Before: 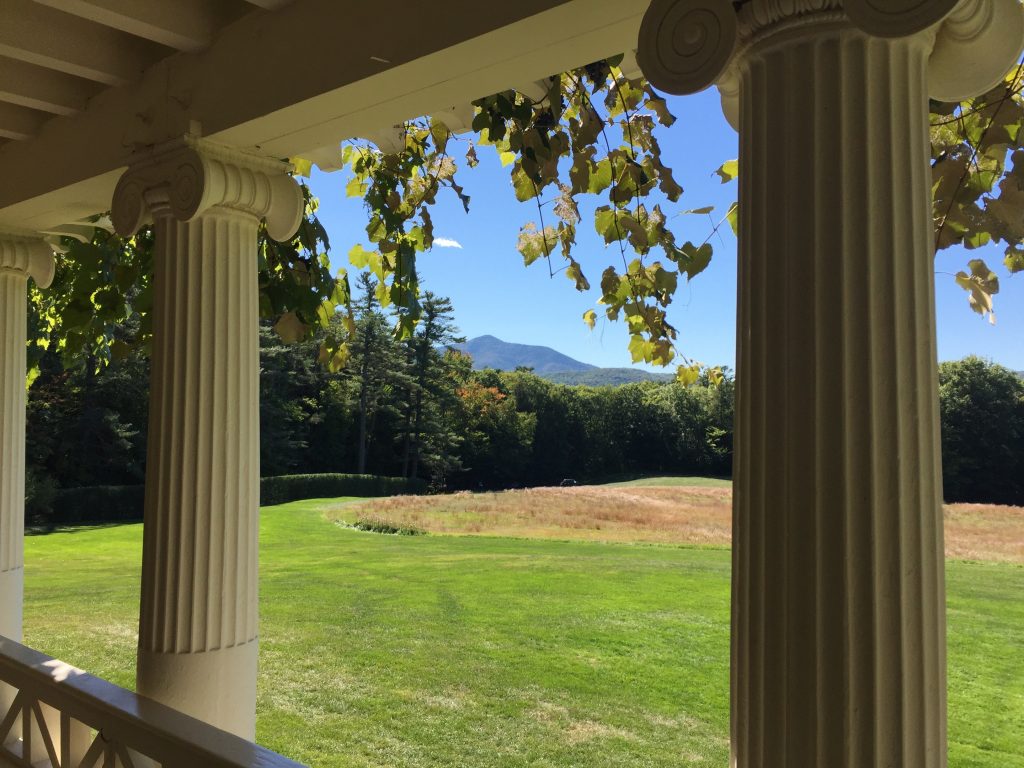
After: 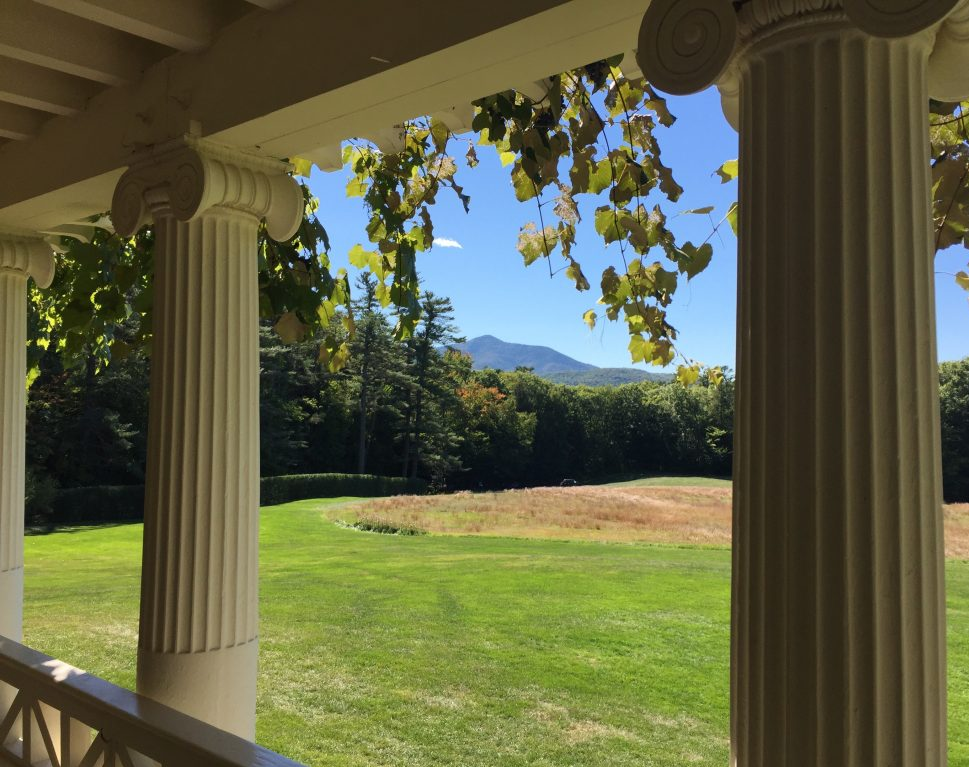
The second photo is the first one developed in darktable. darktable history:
crop and rotate: left 0%, right 5.355%
